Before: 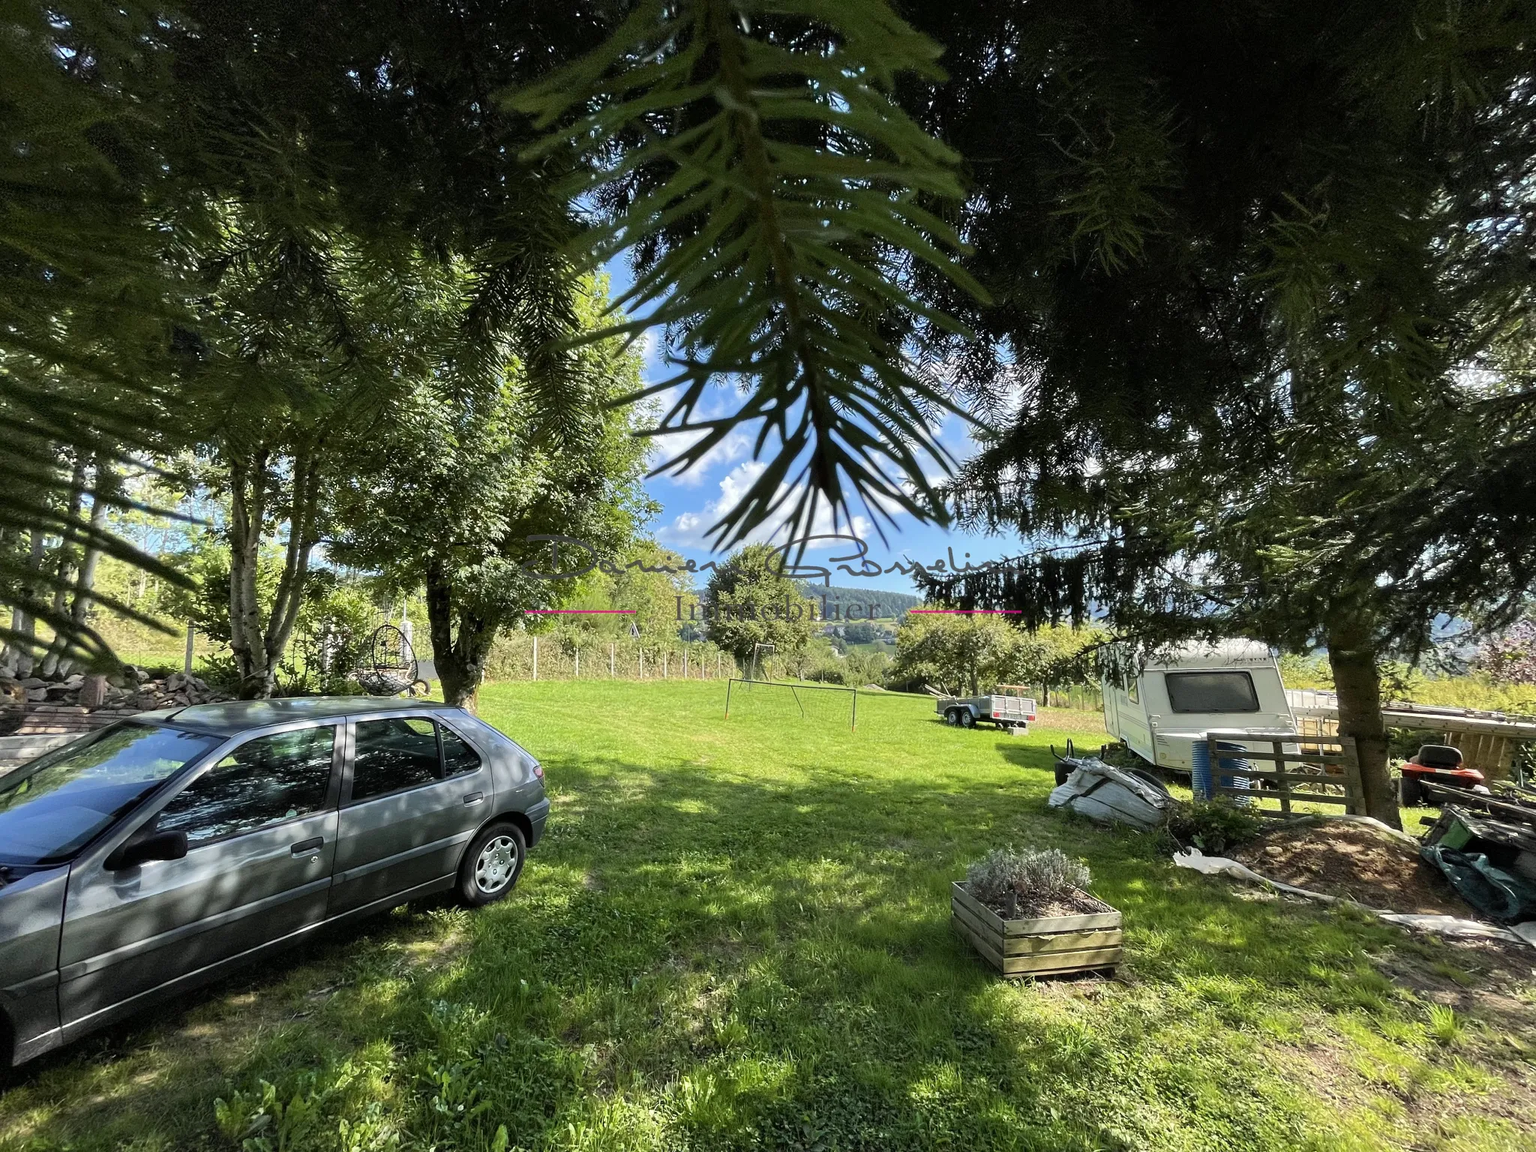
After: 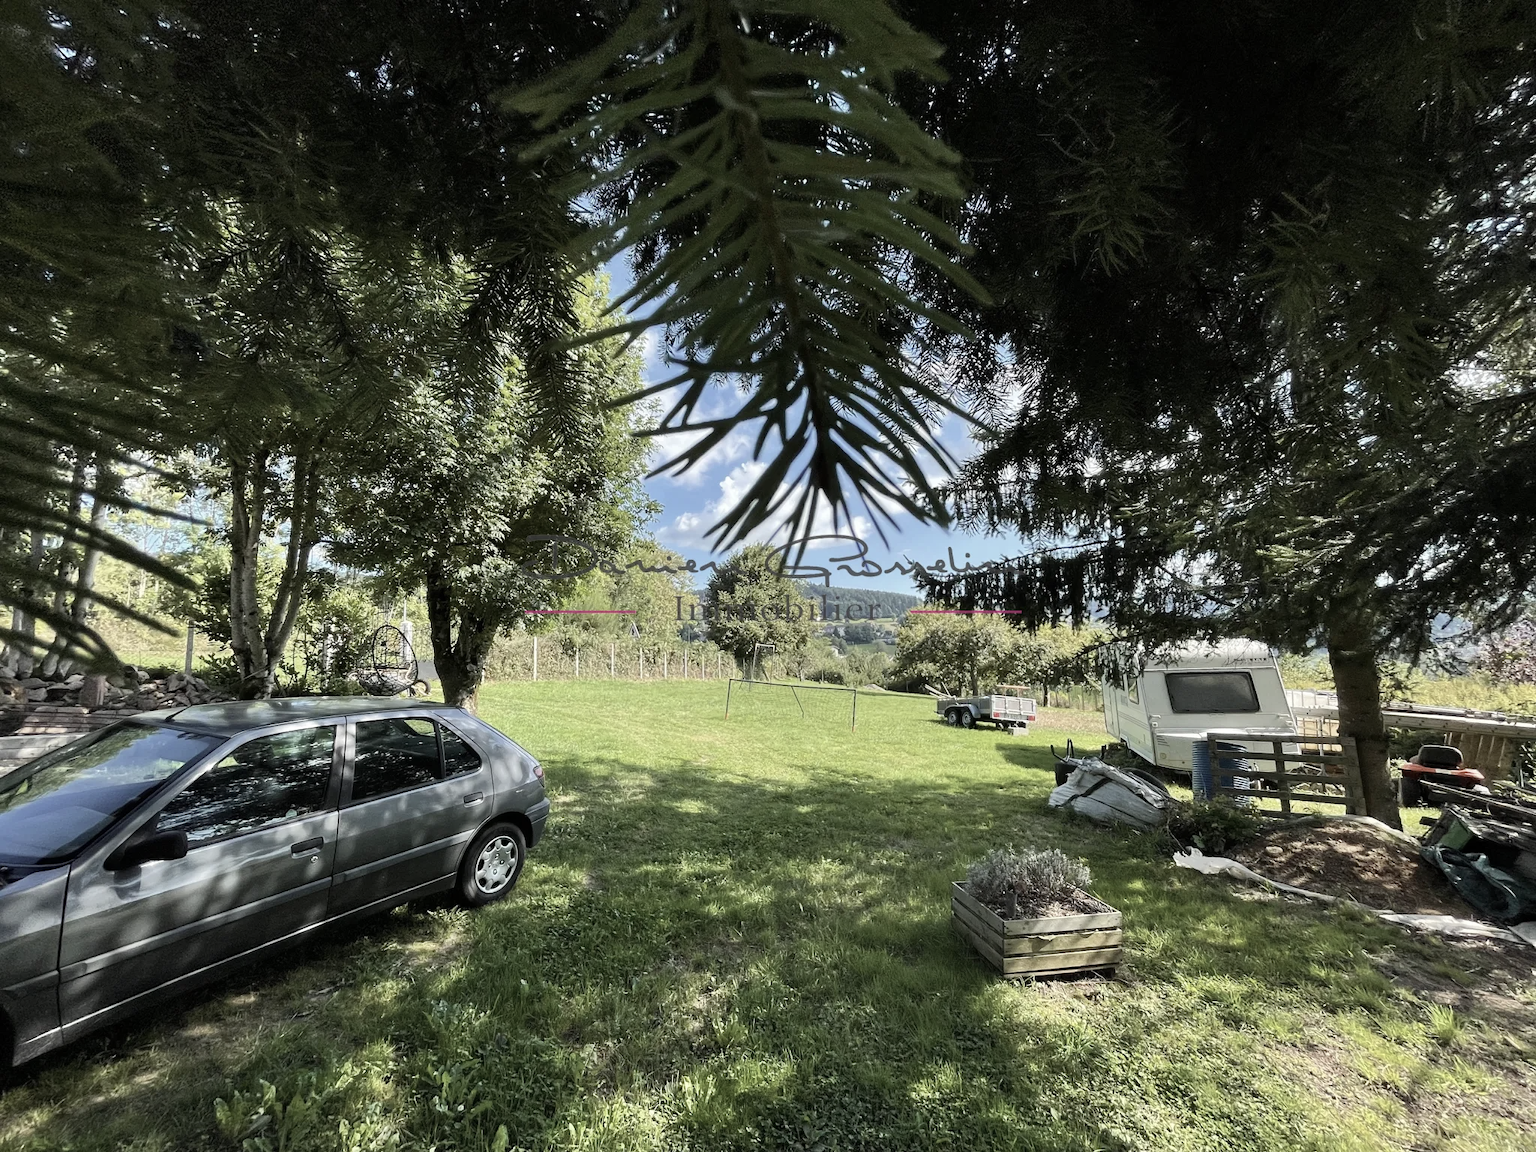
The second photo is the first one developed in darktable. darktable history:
contrast brightness saturation: contrast 0.096, saturation -0.377
